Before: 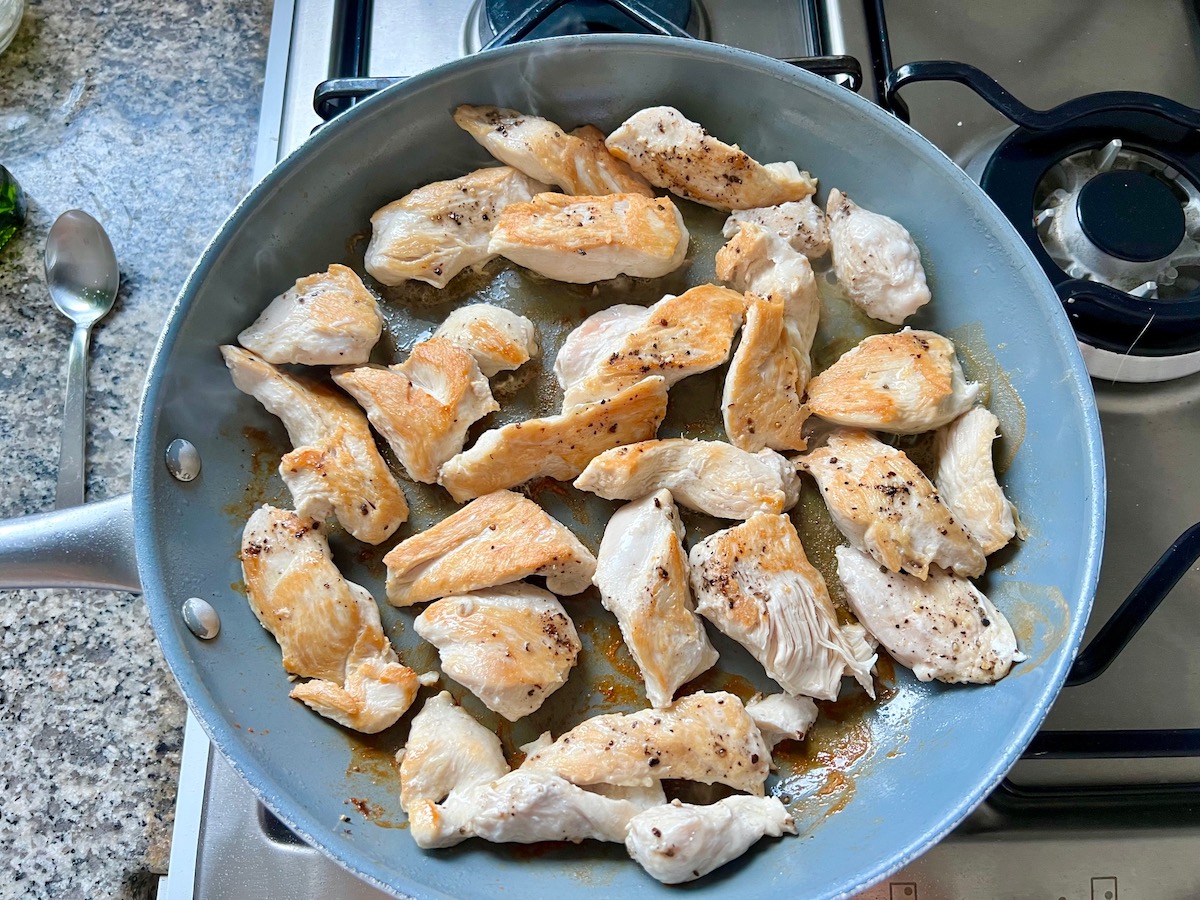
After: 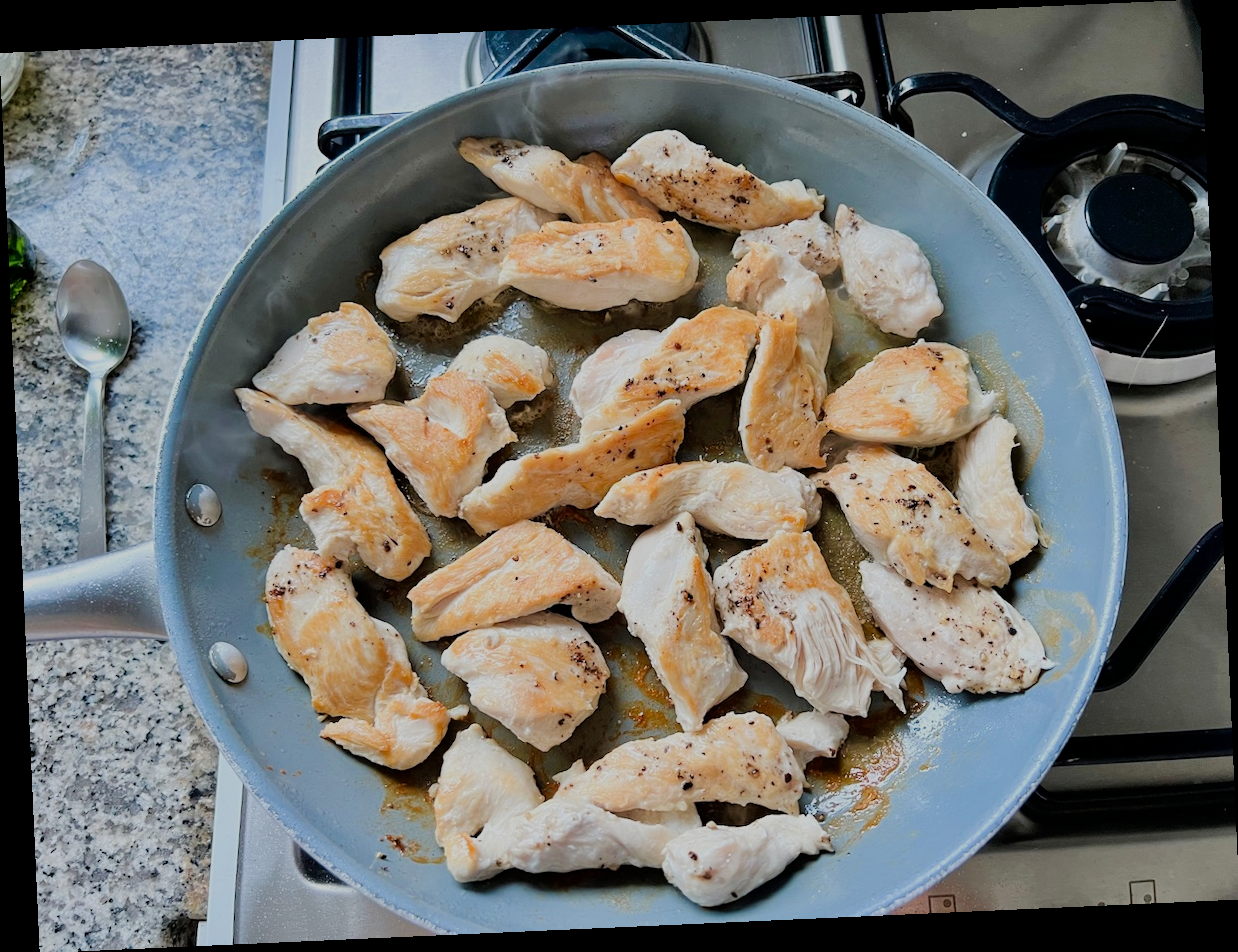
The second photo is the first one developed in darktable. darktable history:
rotate and perspective: rotation -2.56°, automatic cropping off
filmic rgb: black relative exposure -6.98 EV, white relative exposure 5.63 EV, hardness 2.86
